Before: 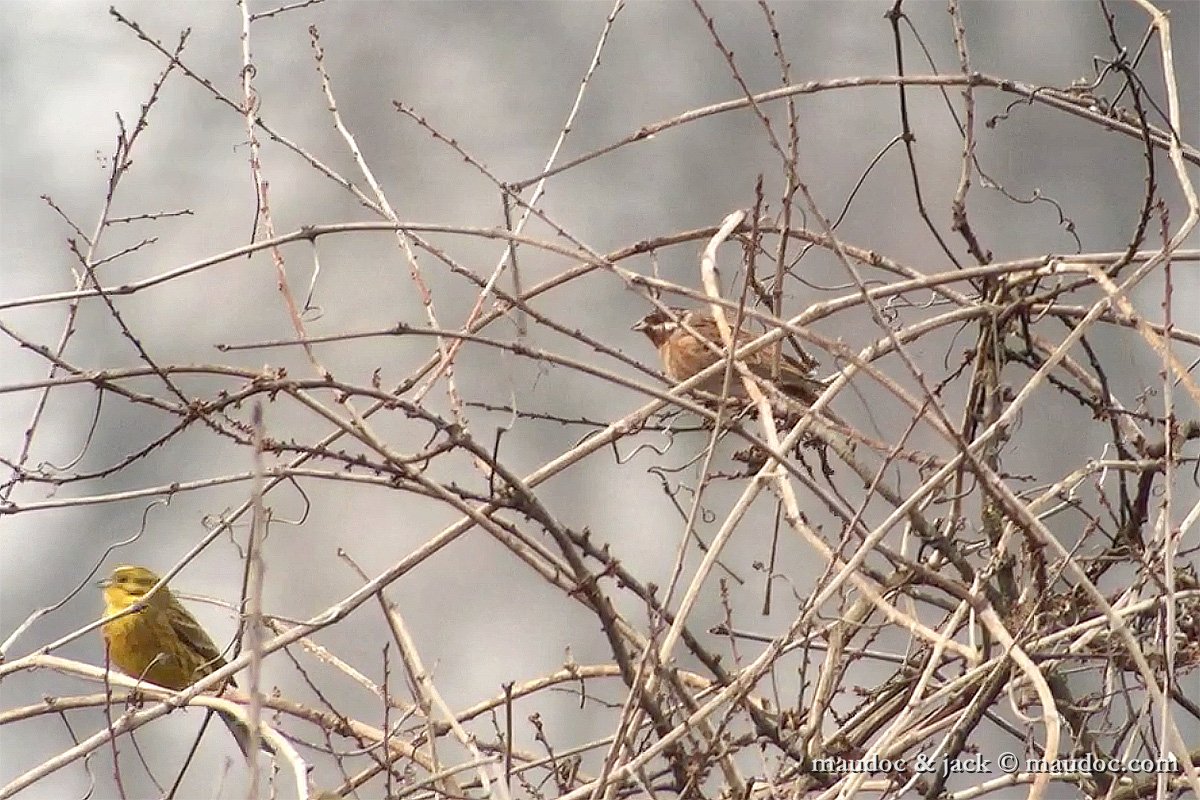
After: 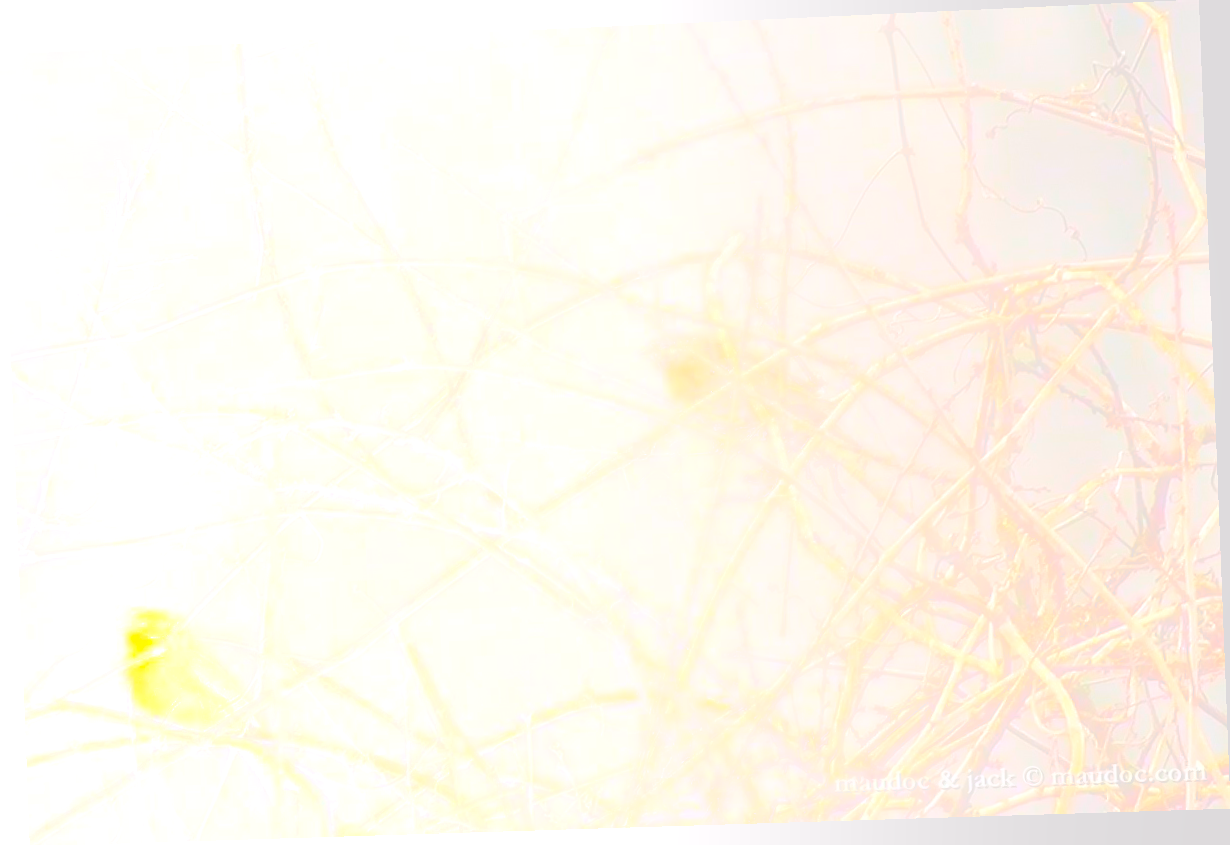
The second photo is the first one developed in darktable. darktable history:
contrast brightness saturation: contrast 0.07, brightness -0.14, saturation 0.11
bloom: size 70%, threshold 25%, strength 70%
rotate and perspective: rotation -2.22°, lens shift (horizontal) -0.022, automatic cropping off
color balance: lift [1, 1.001, 0.999, 1.001], gamma [1, 1.004, 1.007, 0.993], gain [1, 0.991, 0.987, 1.013], contrast 10%, output saturation 120%
haze removal: strength -0.1, adaptive false
